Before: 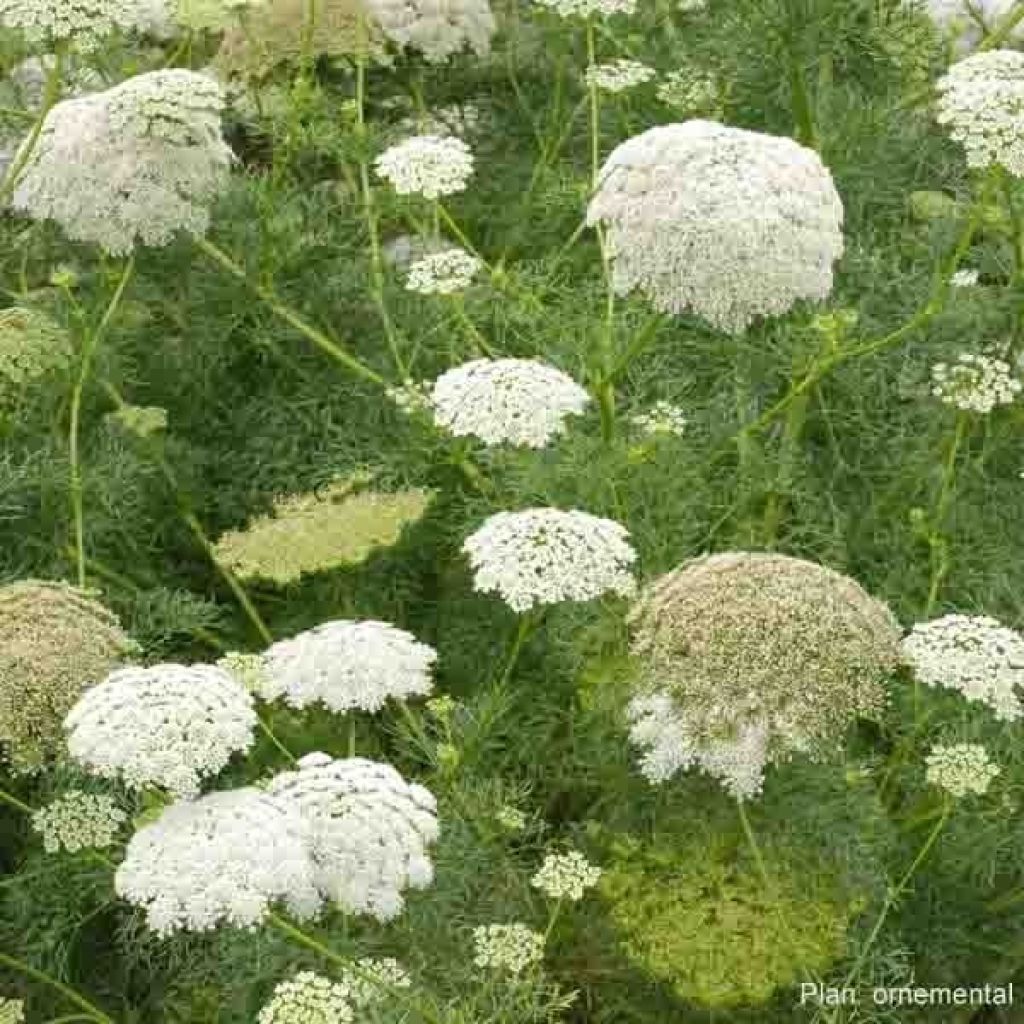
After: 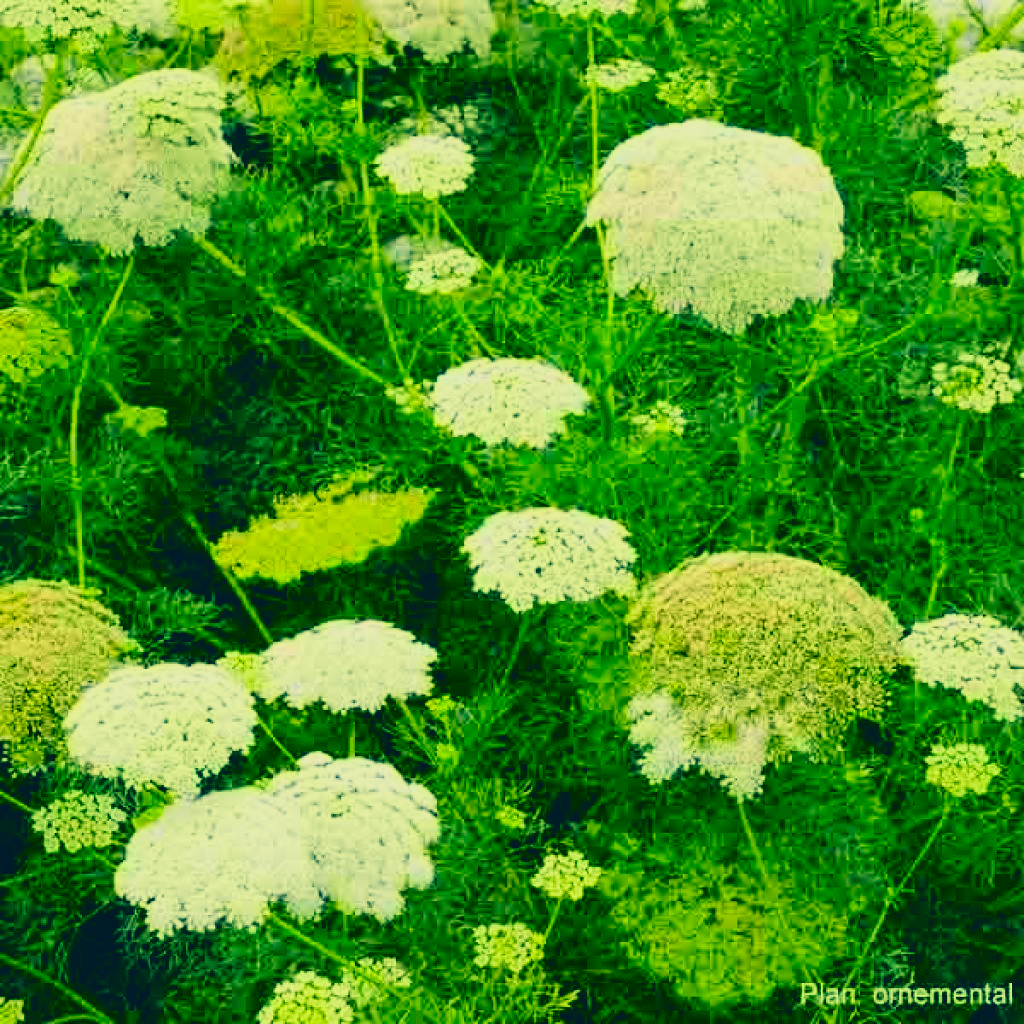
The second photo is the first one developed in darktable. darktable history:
color correction: highlights a* -15.58, highlights b* 40, shadows a* -40, shadows b* -26.18
filmic rgb: black relative exposure -4.58 EV, white relative exposure 4.8 EV, threshold 3 EV, hardness 2.36, latitude 36.07%, contrast 1.048, highlights saturation mix 1.32%, shadows ↔ highlights balance 1.25%, color science v4 (2020), enable highlight reconstruction true
contrast brightness saturation: contrast 0.26, brightness 0.02, saturation 0.87
white balance: red 1.05, blue 1.072
